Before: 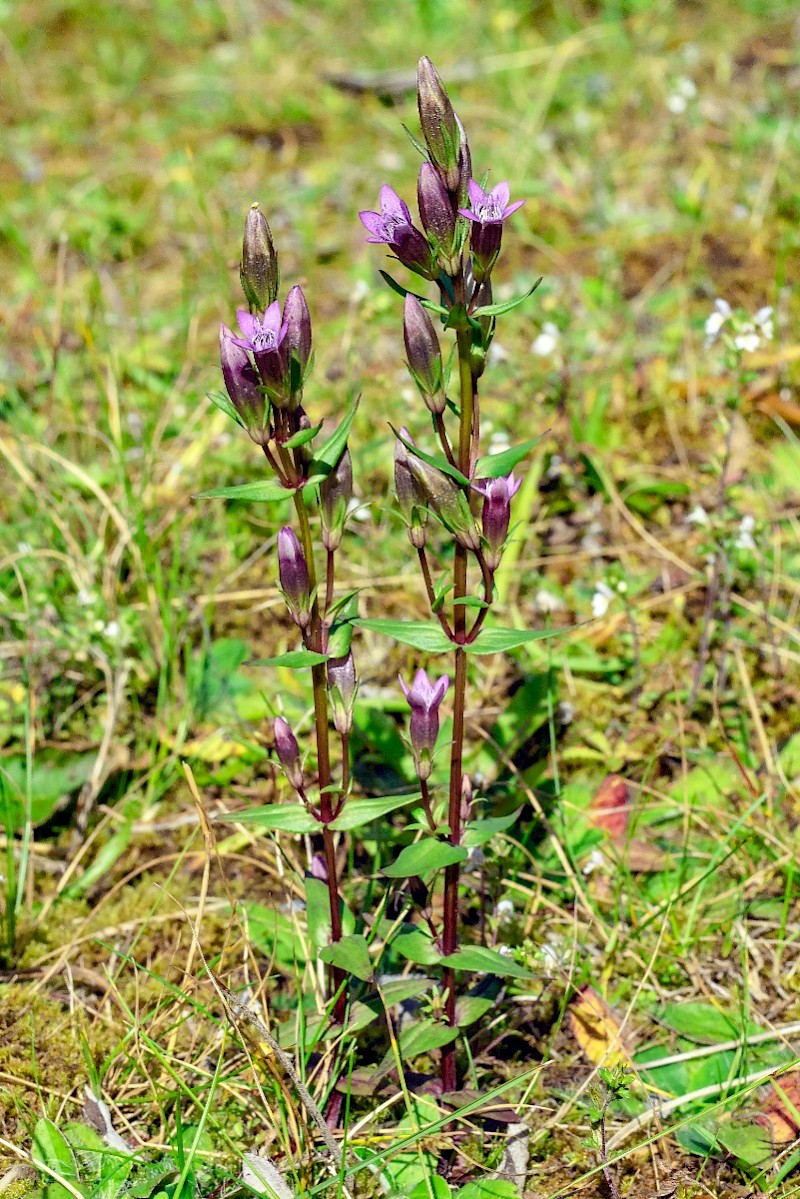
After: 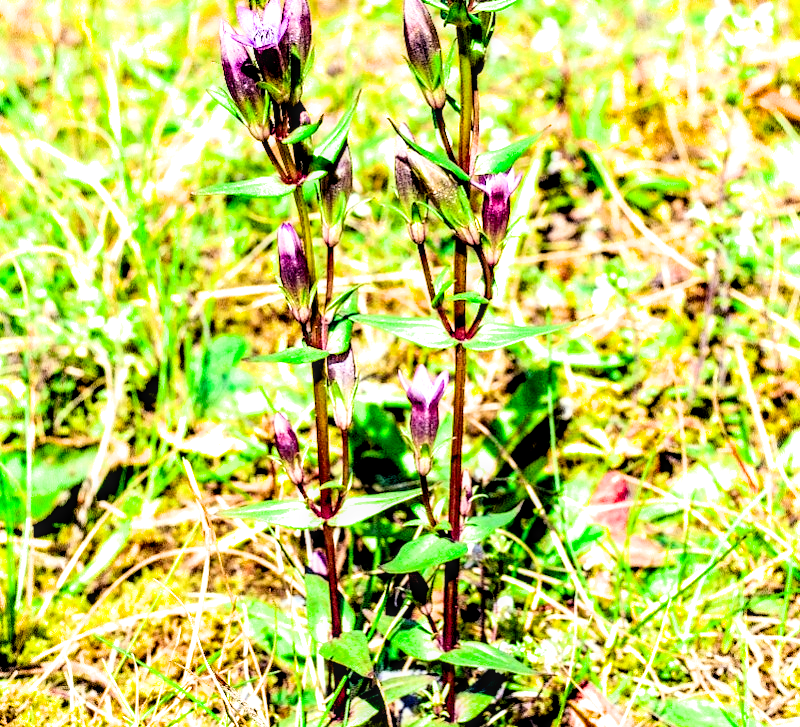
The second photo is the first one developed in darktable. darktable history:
contrast brightness saturation: contrast 0.13, brightness -0.05, saturation 0.16
color balance: lift [0.991, 1, 1, 1], gamma [0.996, 1, 1, 1], input saturation 98.52%, contrast 20.34%, output saturation 103.72%
shadows and highlights: shadows -70, highlights 35, soften with gaussian
local contrast: detail 144%
crop and rotate: top 25.357%, bottom 13.942%
filmic rgb: black relative exposure -3.31 EV, white relative exposure 3.45 EV, hardness 2.36, contrast 1.103
exposure: black level correction 0, exposure 1.125 EV, compensate exposure bias true, compensate highlight preservation false
